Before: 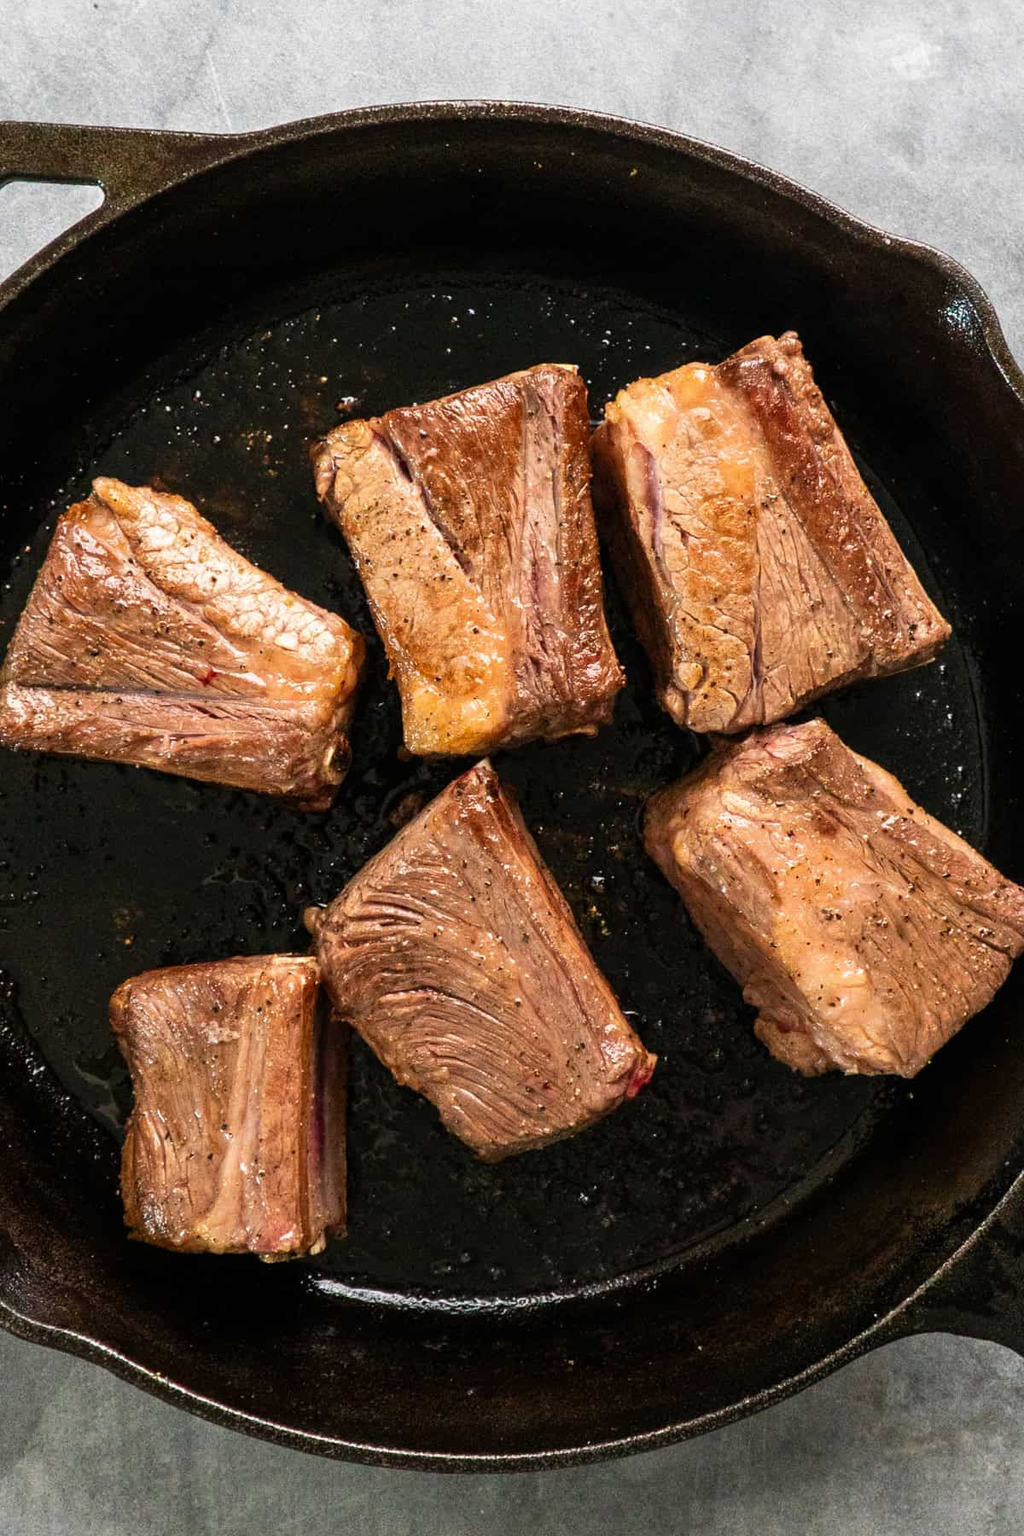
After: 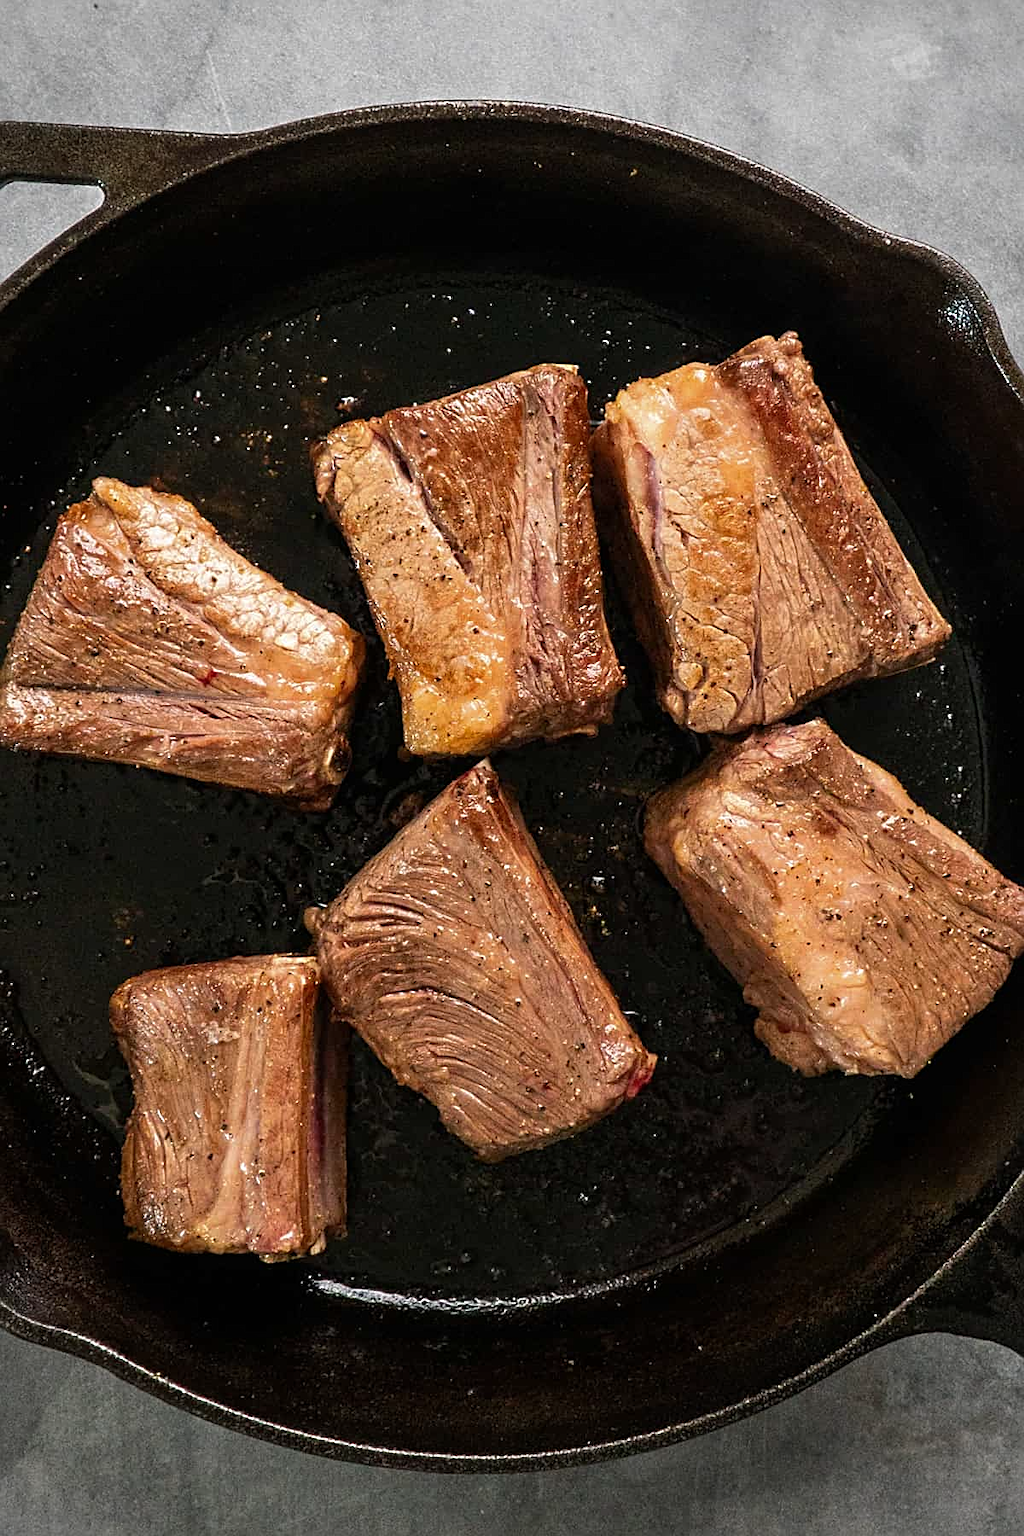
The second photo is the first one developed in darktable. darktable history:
sharpen: on, module defaults
exposure: compensate highlight preservation false
vignetting: fall-off start 74.49%, fall-off radius 65.9%, brightness -0.628, saturation -0.68
base curve: curves: ch0 [(0, 0) (0.74, 0.67) (1, 1)]
